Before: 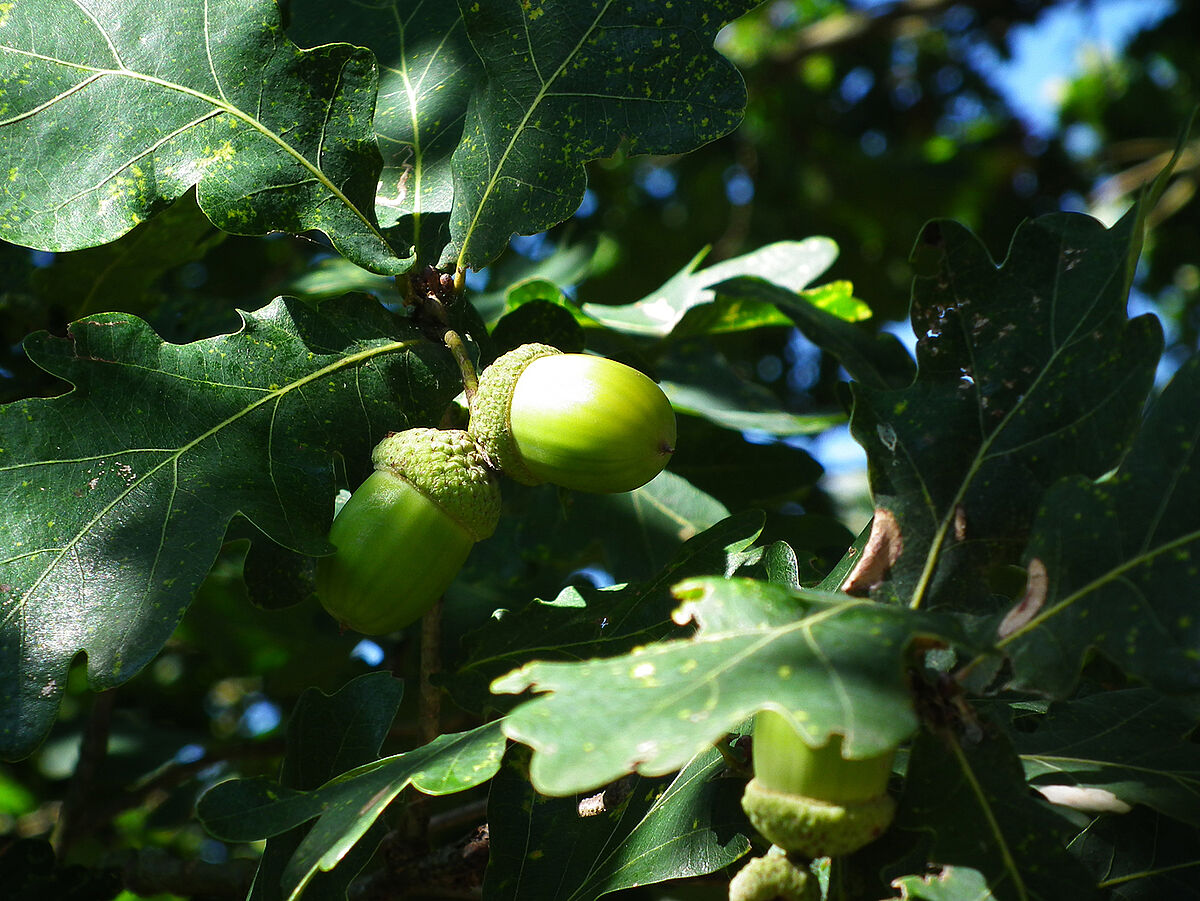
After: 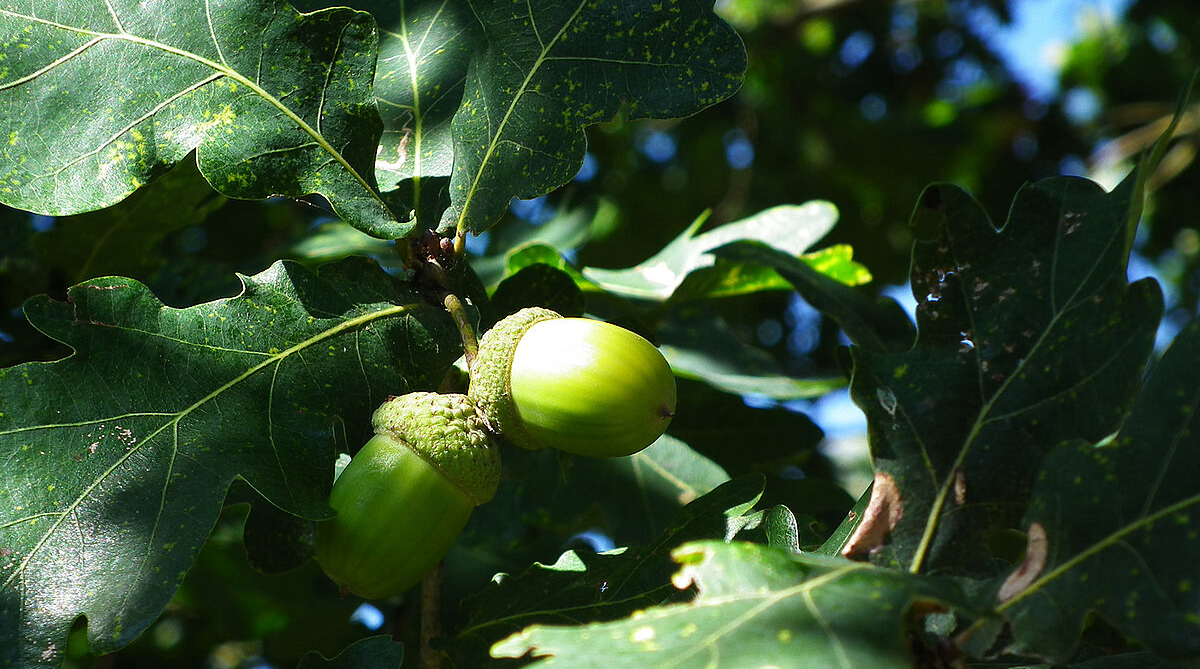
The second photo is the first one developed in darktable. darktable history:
crop: top 4.07%, bottom 21.625%
